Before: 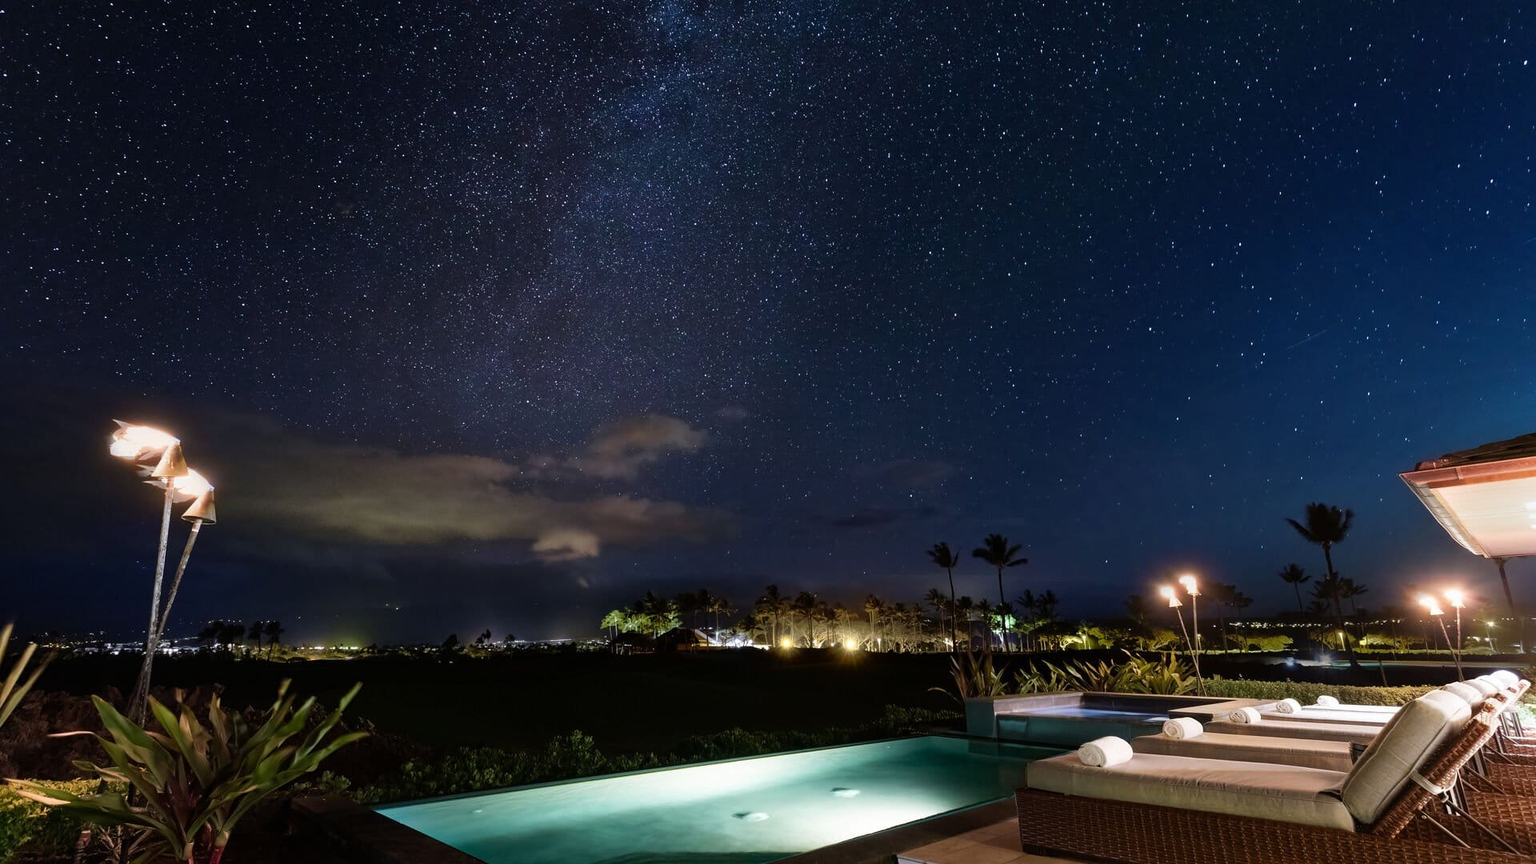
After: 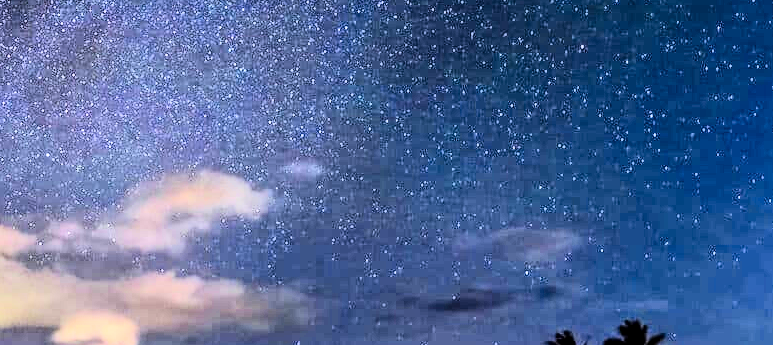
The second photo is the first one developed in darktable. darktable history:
crop: left 31.877%, top 32.215%, right 27.813%, bottom 35.756%
filmic rgb: black relative exposure -7.65 EV, white relative exposure 4.56 EV, hardness 3.61, contrast 1.112
color correction: highlights b* 0.057, saturation 0.986
local contrast: detail 130%
tone equalizer: -7 EV 0.141 EV, -6 EV 0.628 EV, -5 EV 1.13 EV, -4 EV 1.36 EV, -3 EV 1.18 EV, -2 EV 0.6 EV, -1 EV 0.164 EV, edges refinement/feathering 500, mask exposure compensation -1.57 EV, preserve details no
exposure: black level correction -0.023, exposure 1.395 EV, compensate highlight preservation false
contrast brightness saturation: contrast 0.76, brightness -0.995, saturation 0.982
